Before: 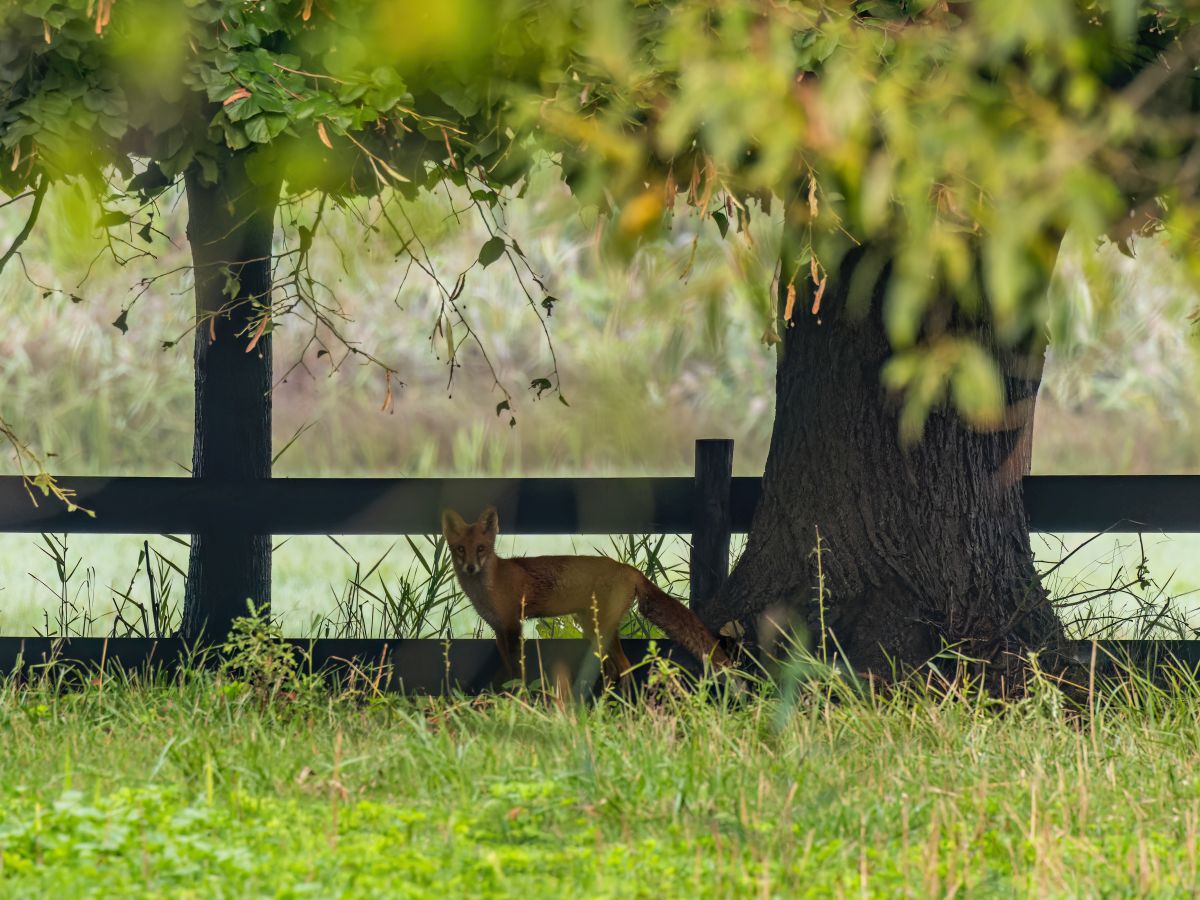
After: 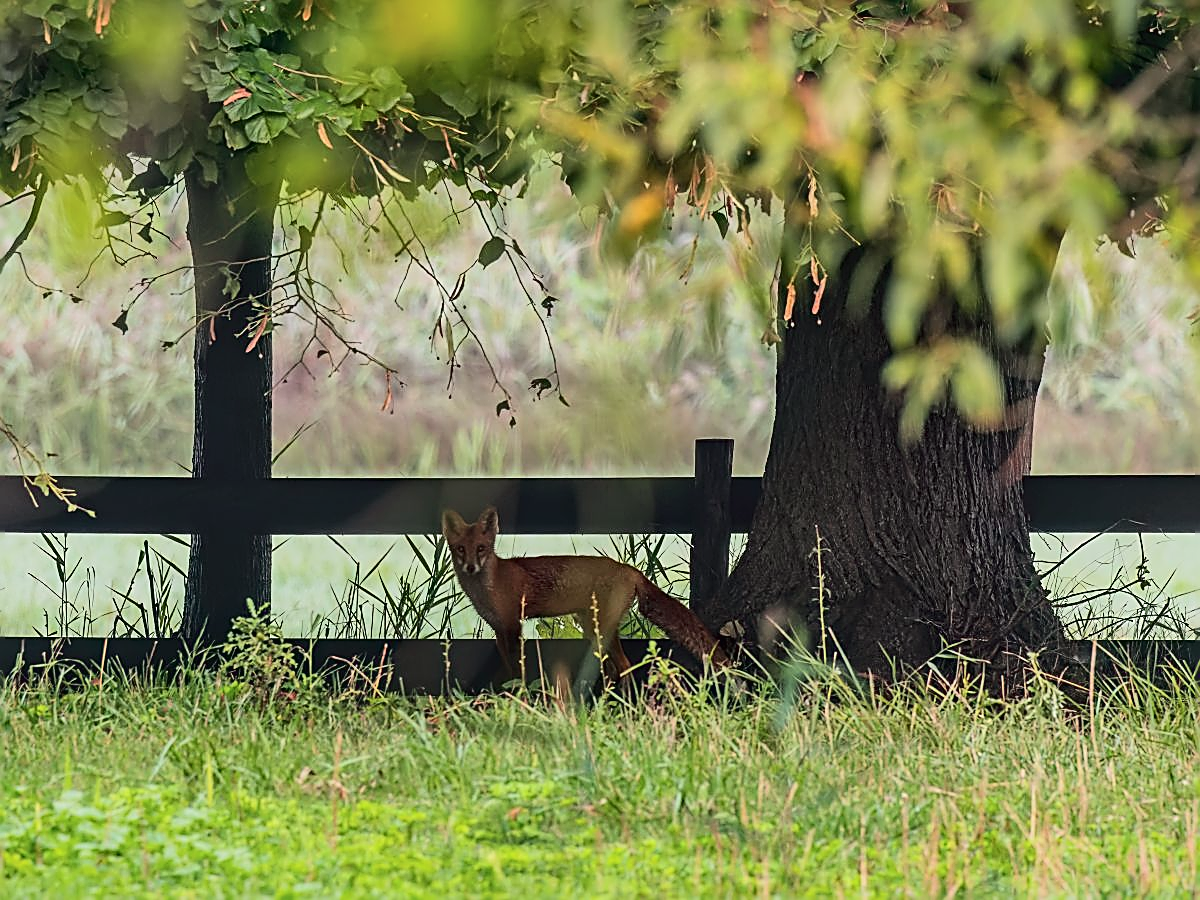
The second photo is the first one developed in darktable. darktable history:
local contrast: mode bilateral grid, contrast 20, coarseness 50, detail 120%, midtone range 0.2
tone curve: curves: ch0 [(0, 0.023) (0.184, 0.168) (0.491, 0.519) (0.748, 0.765) (1, 0.919)]; ch1 [(0, 0) (0.179, 0.173) (0.322, 0.32) (0.424, 0.424) (0.496, 0.501) (0.563, 0.586) (0.761, 0.803) (1, 1)]; ch2 [(0, 0) (0.434, 0.447) (0.483, 0.487) (0.557, 0.541) (0.697, 0.68) (1, 1)], color space Lab, independent channels, preserve colors none
sharpen: radius 1.685, amount 1.294
tone equalizer: on, module defaults
